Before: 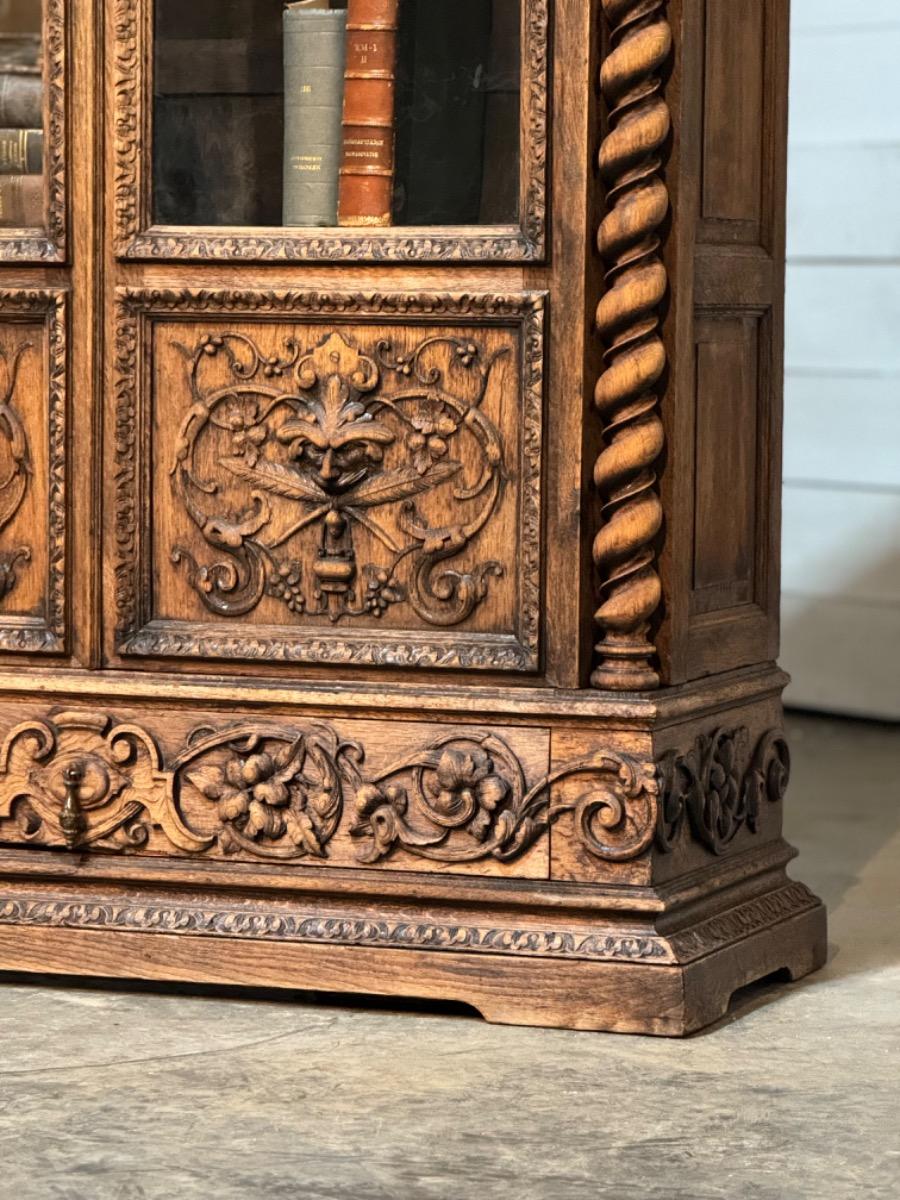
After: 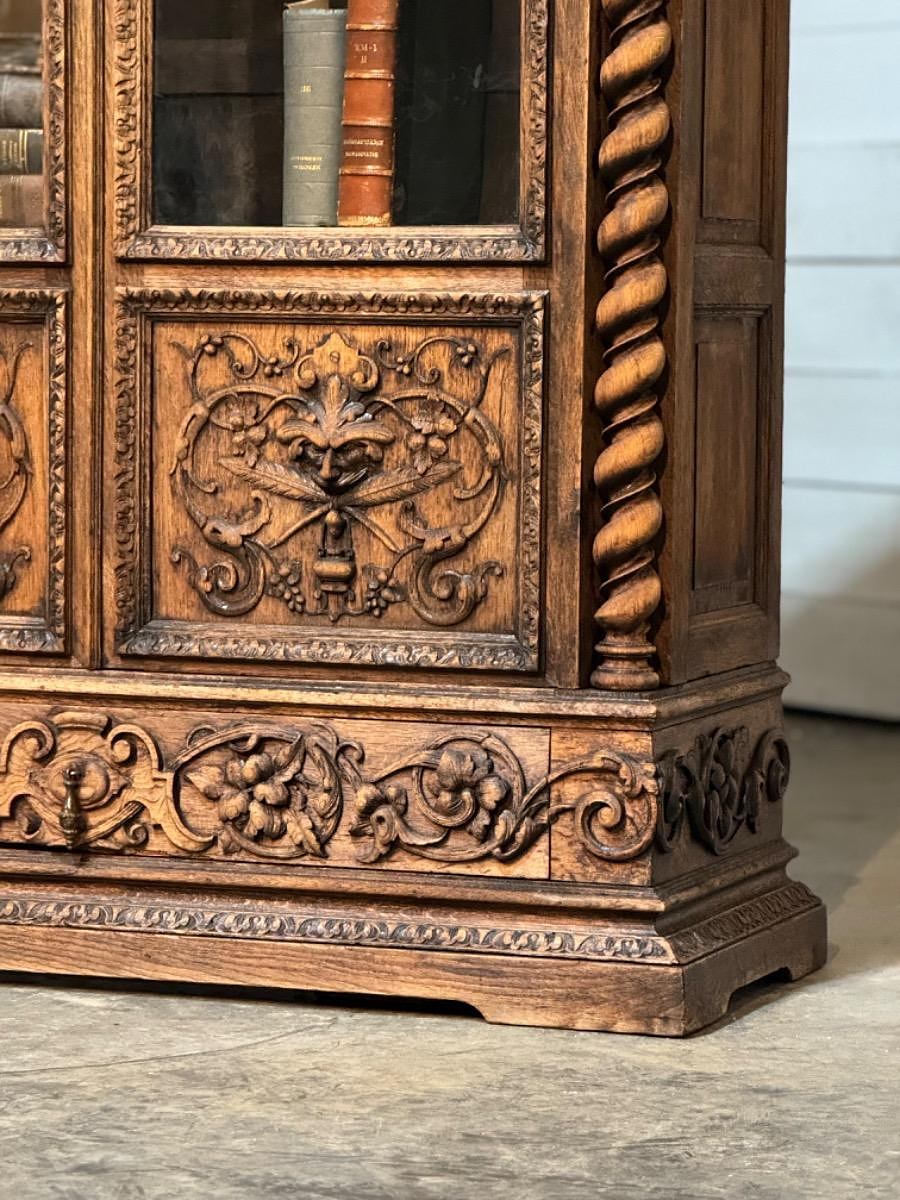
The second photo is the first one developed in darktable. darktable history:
sharpen: radius 1
